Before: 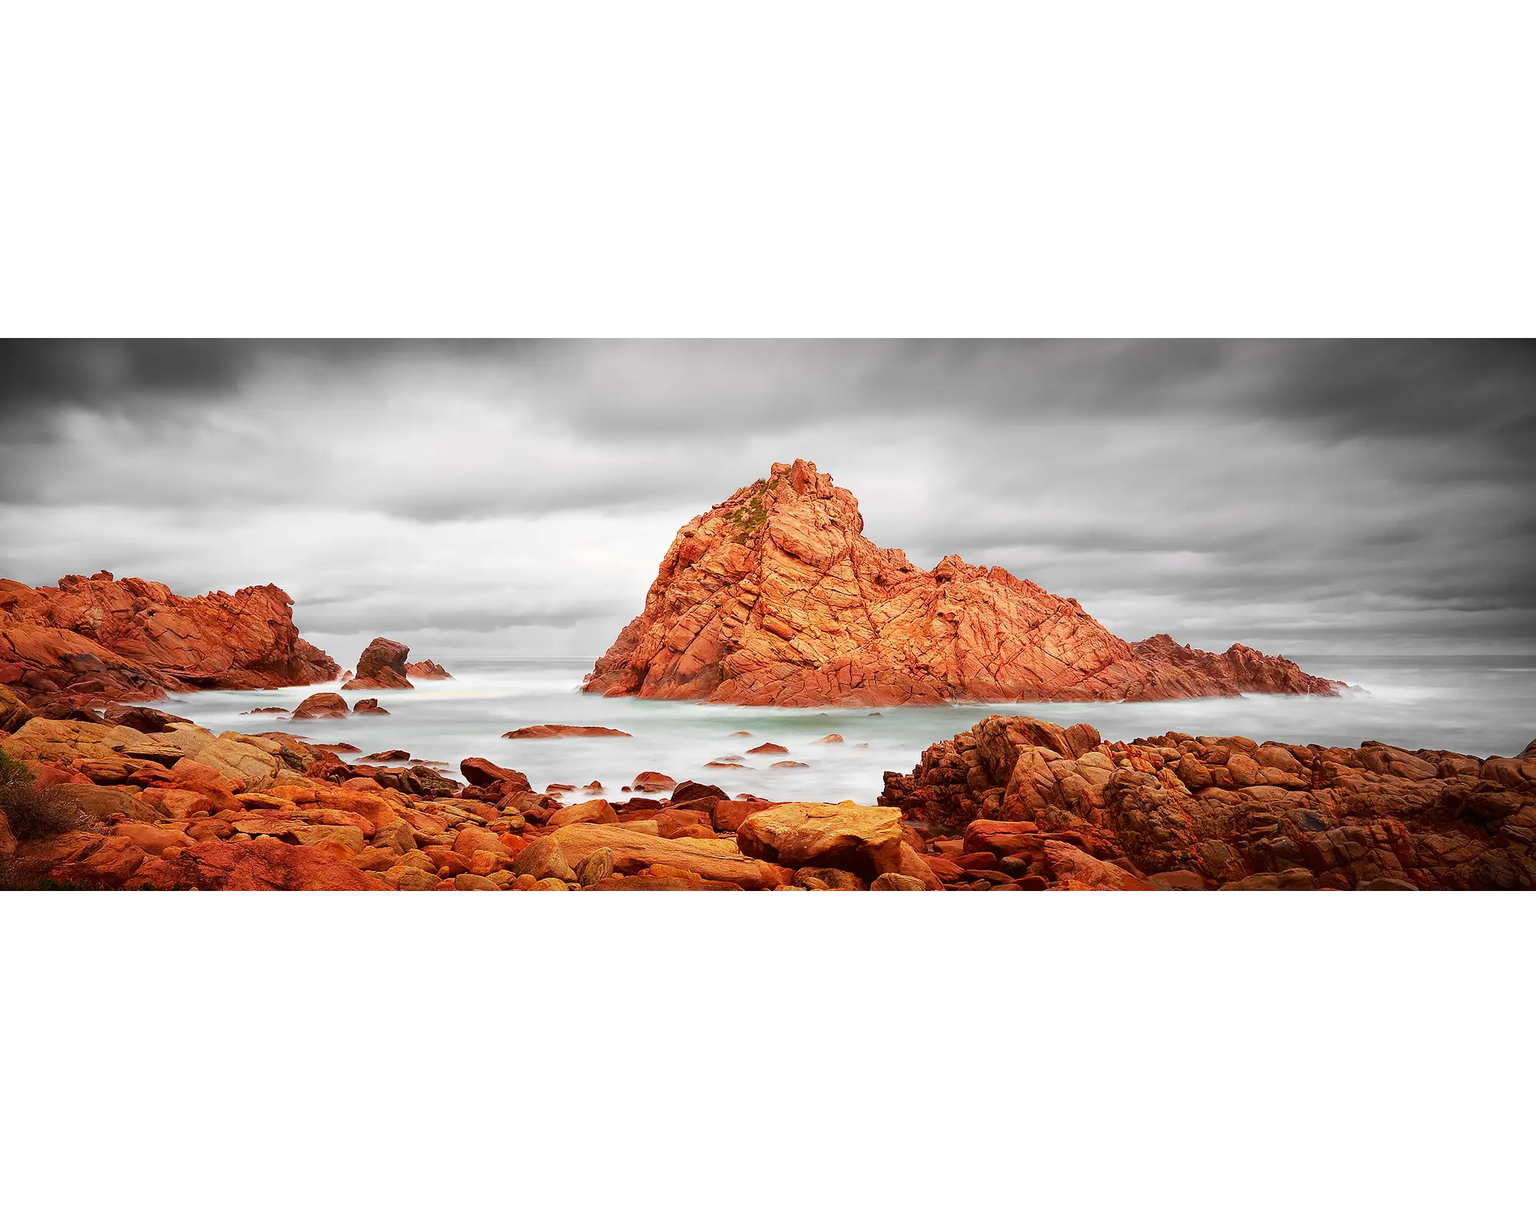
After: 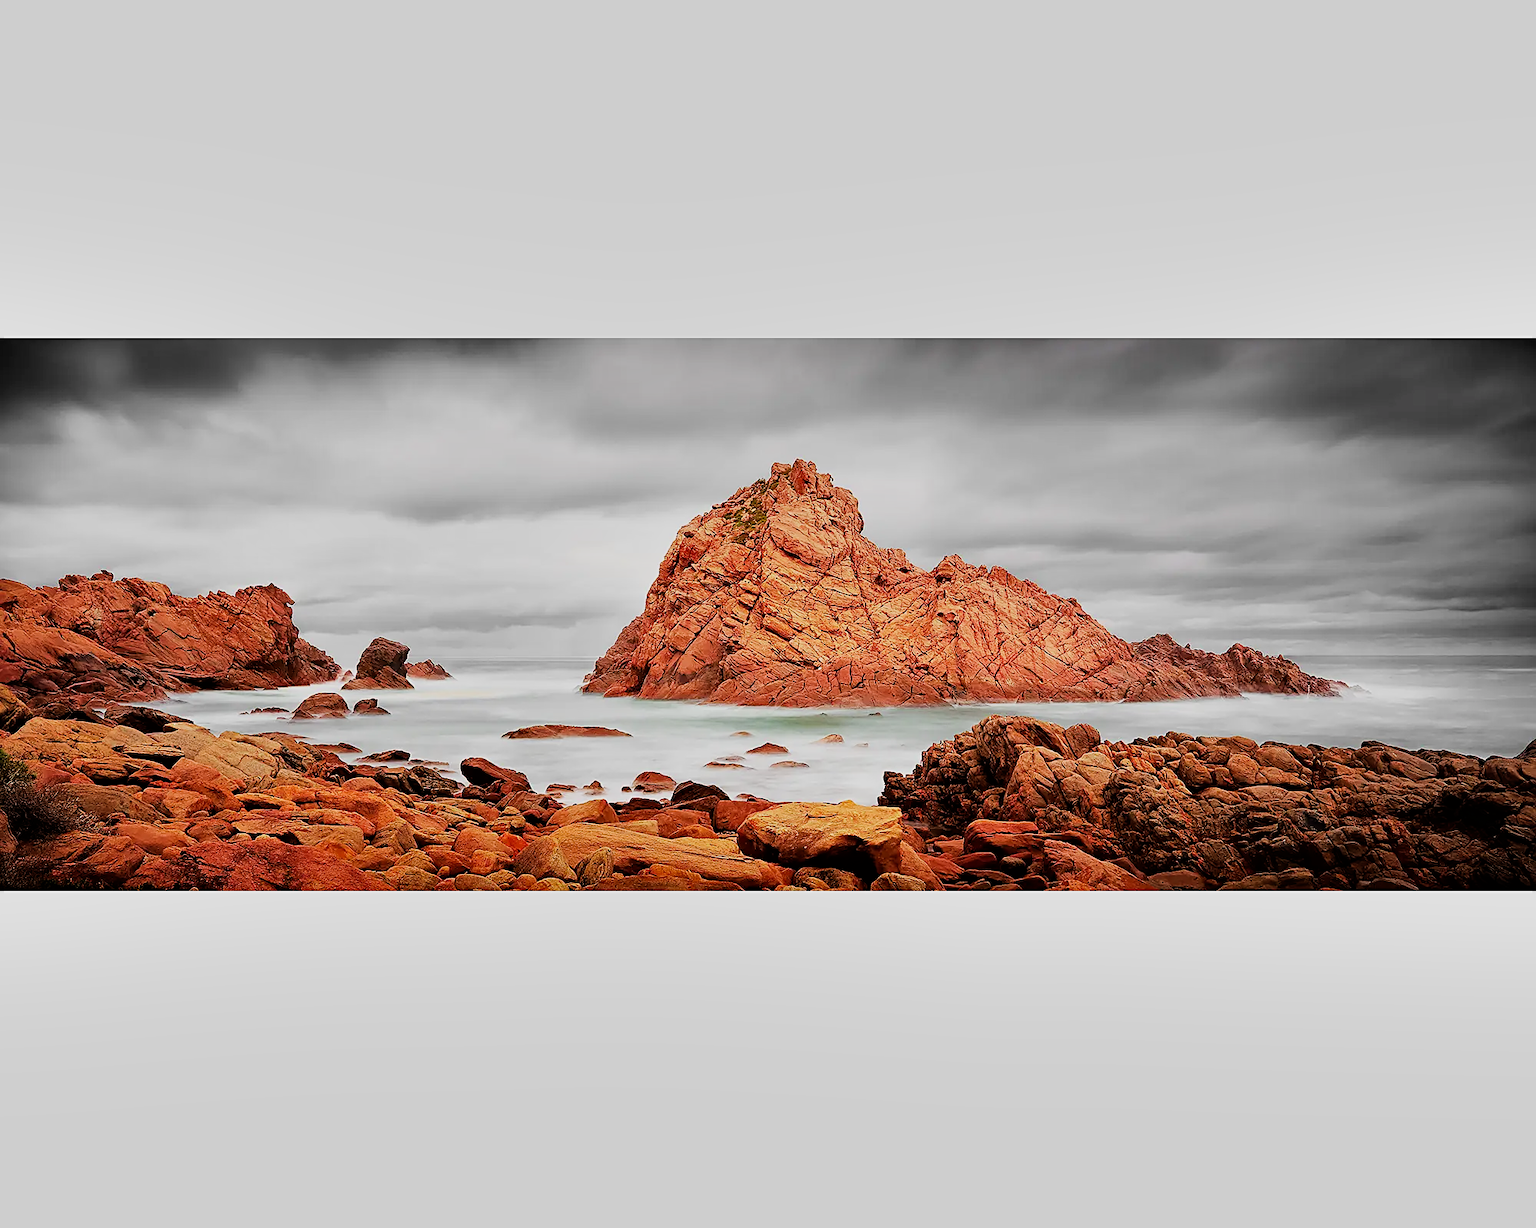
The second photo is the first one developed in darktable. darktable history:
filmic rgb: black relative exposure -5 EV, hardness 2.88, contrast 1.2
shadows and highlights: low approximation 0.01, soften with gaussian
sharpen: on, module defaults
